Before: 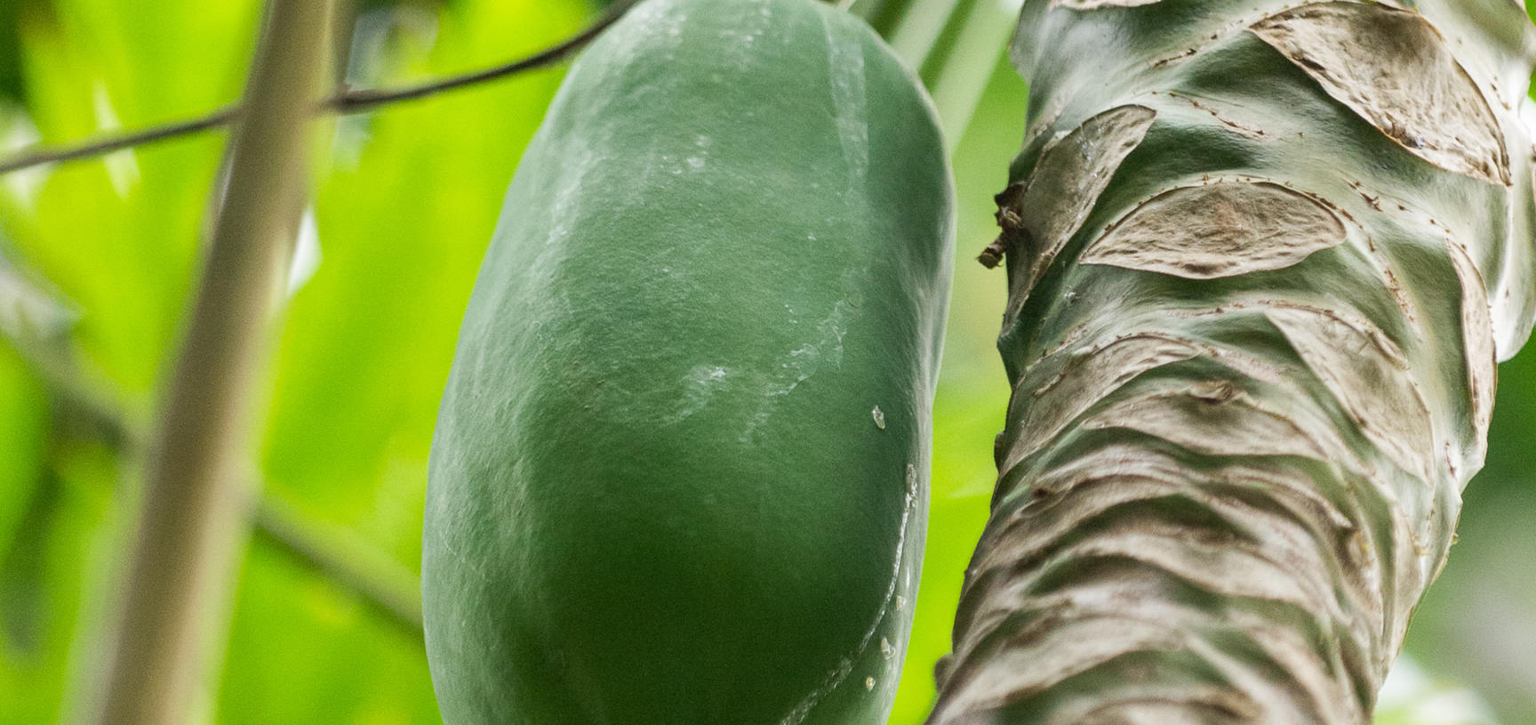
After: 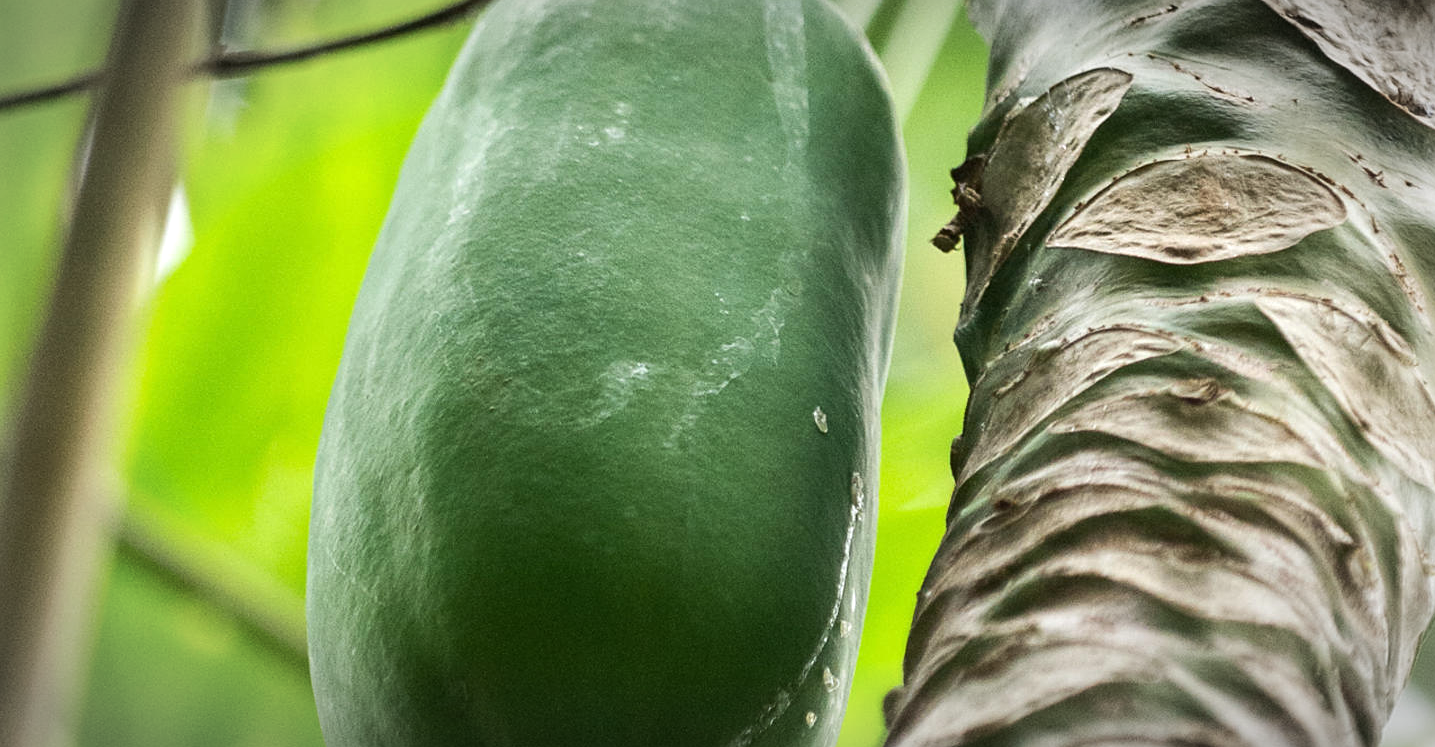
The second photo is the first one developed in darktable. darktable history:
crop: left 9.771%, top 6.23%, right 7.132%, bottom 2.213%
vignetting: automatic ratio true
tone equalizer: -8 EV -0.384 EV, -7 EV -0.358 EV, -6 EV -0.355 EV, -5 EV -0.239 EV, -3 EV 0.187 EV, -2 EV 0.322 EV, -1 EV 0.377 EV, +0 EV 0.441 EV, edges refinement/feathering 500, mask exposure compensation -1.57 EV, preserve details no
sharpen: amount 0.218
